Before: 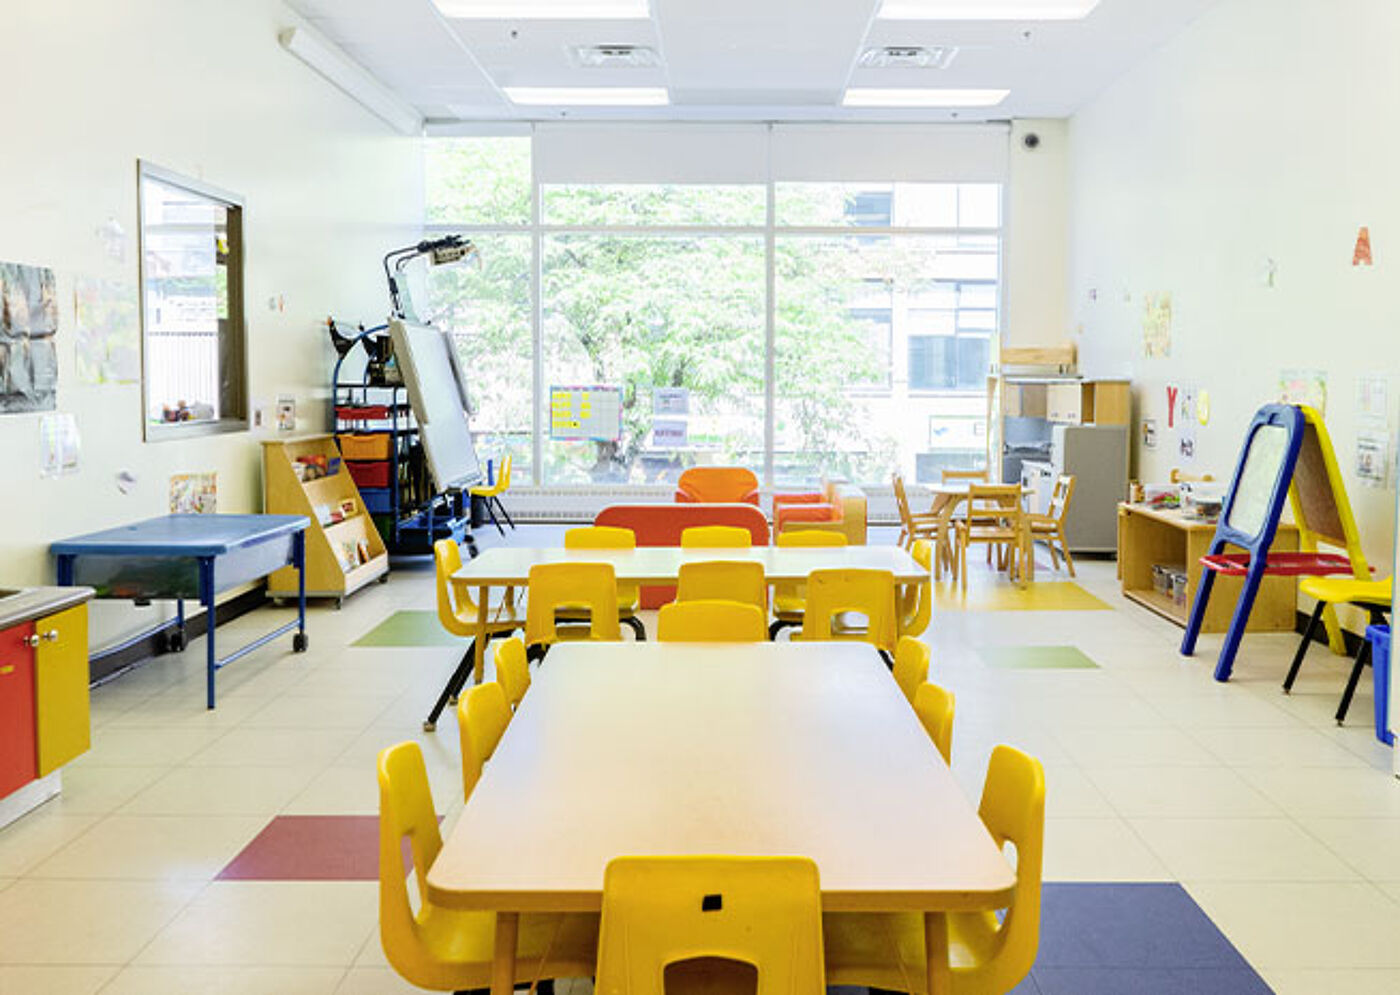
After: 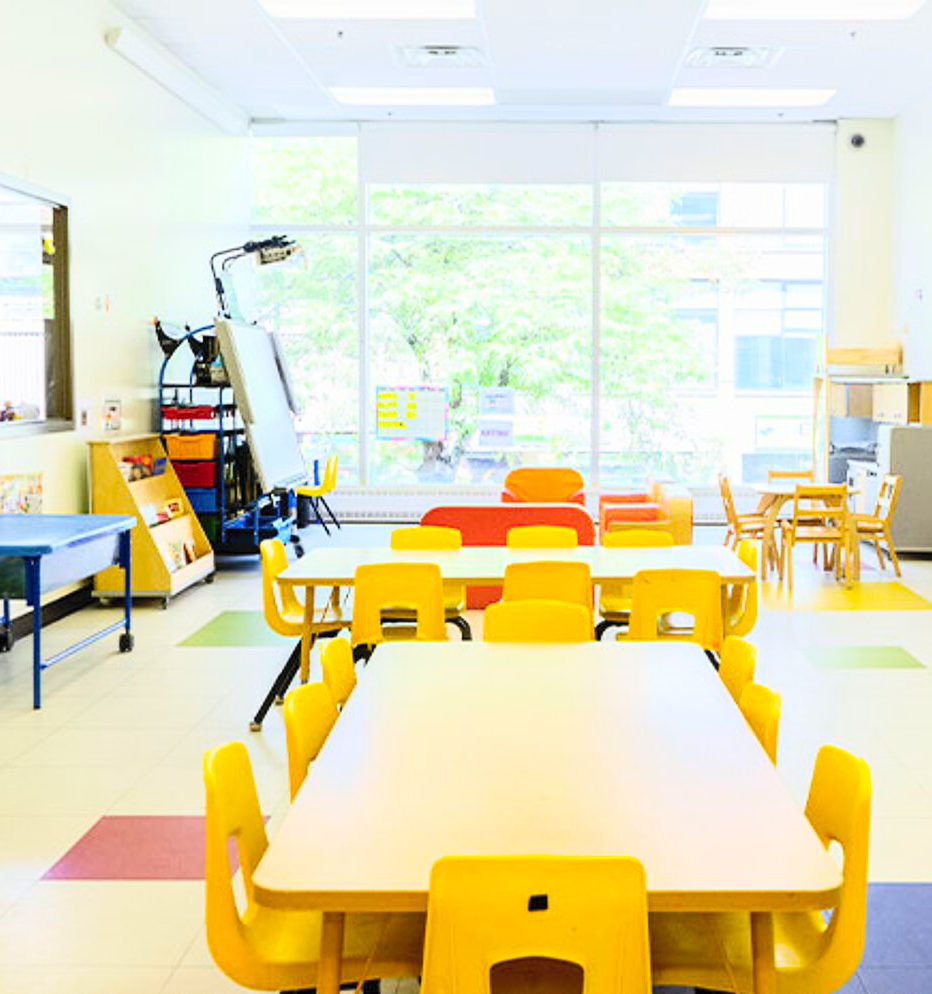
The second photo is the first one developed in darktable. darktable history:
exposure: exposure -0.04 EV, compensate highlight preservation false
contrast brightness saturation: contrast 0.241, brightness 0.267, saturation 0.387
crop and rotate: left 12.438%, right 20.944%
